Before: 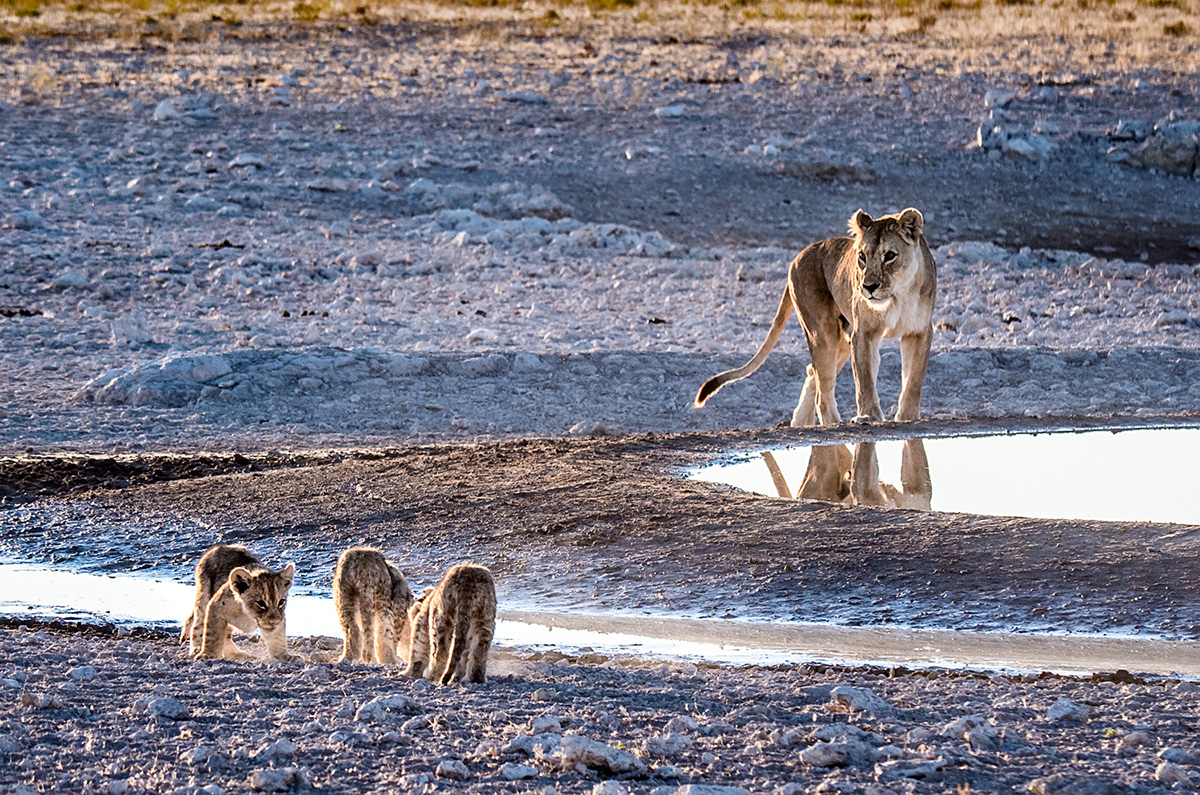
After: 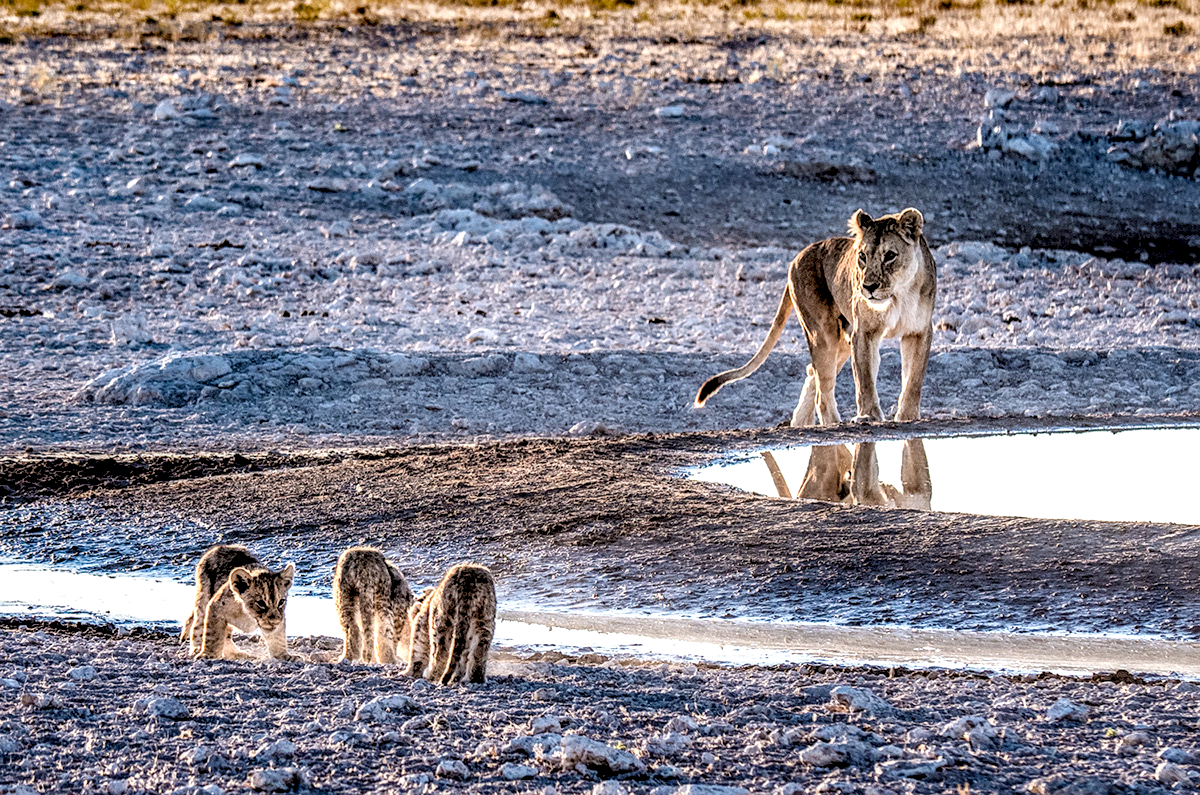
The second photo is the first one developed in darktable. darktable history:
rgb levels: preserve colors sum RGB, levels [[0.038, 0.433, 0.934], [0, 0.5, 1], [0, 0.5, 1]]
local contrast: highlights 19%, detail 186%
